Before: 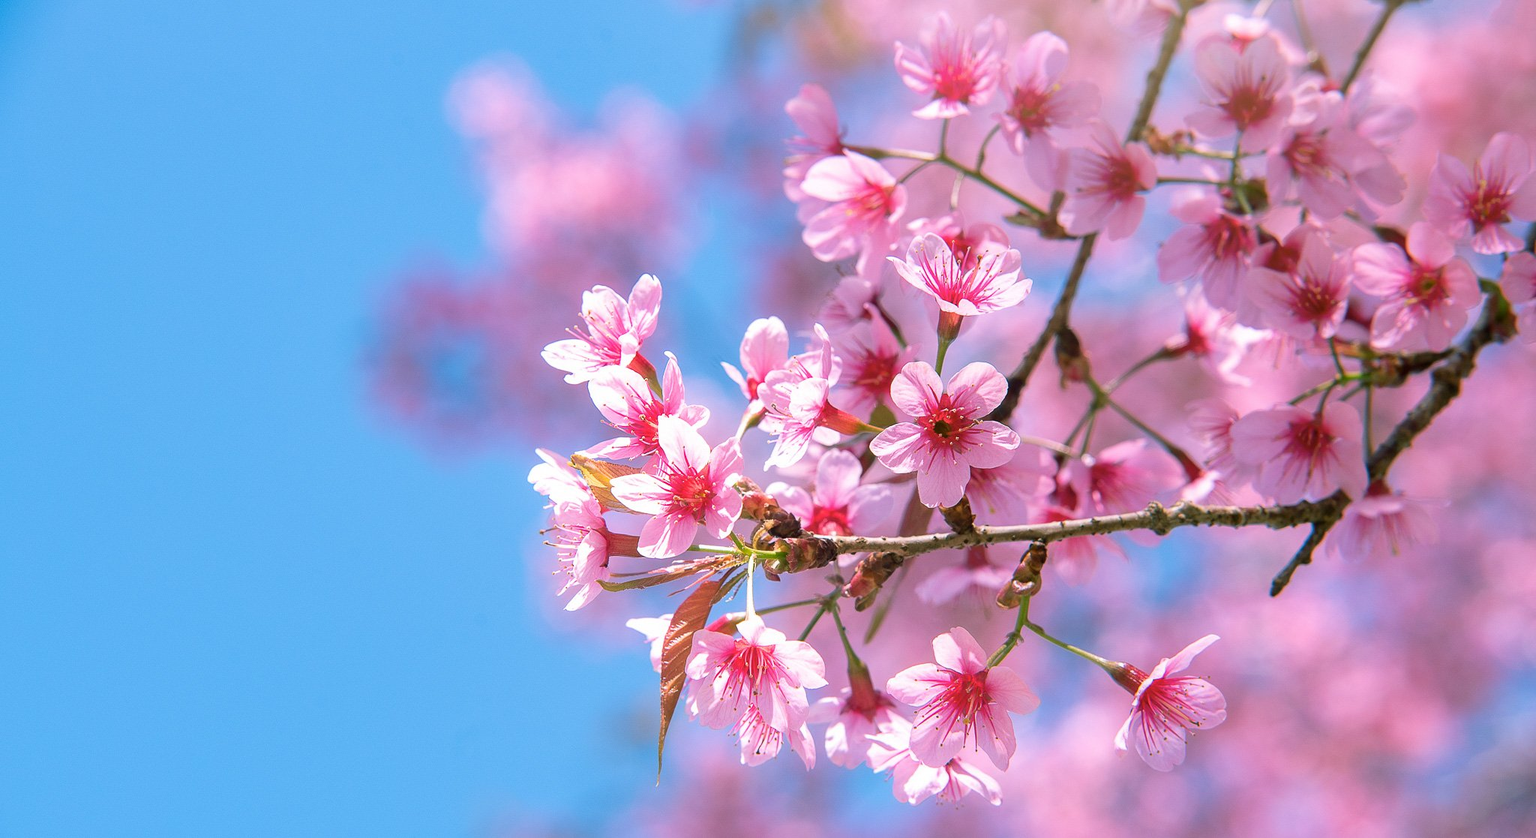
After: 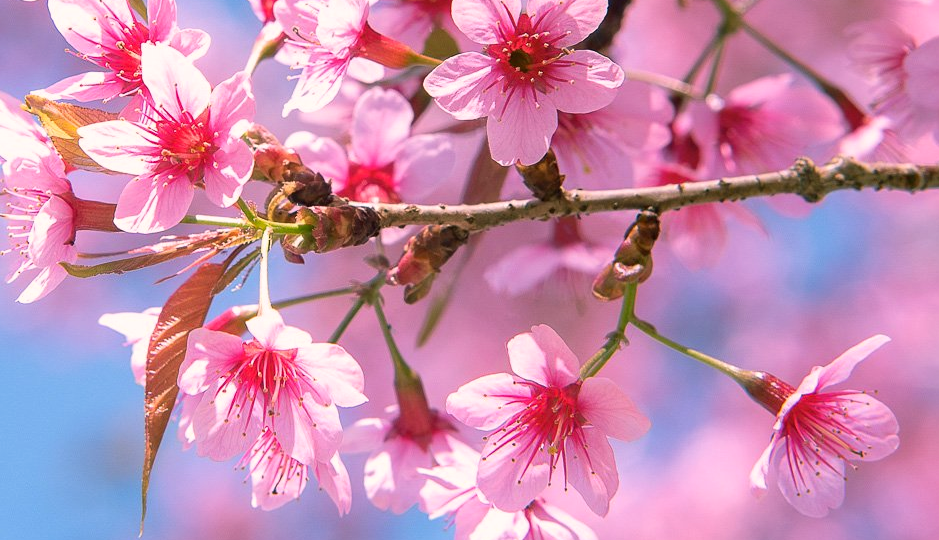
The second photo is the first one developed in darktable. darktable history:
crop: left 35.976%, top 45.819%, right 18.162%, bottom 5.807%
color correction: highlights a* 7.34, highlights b* 4.37
